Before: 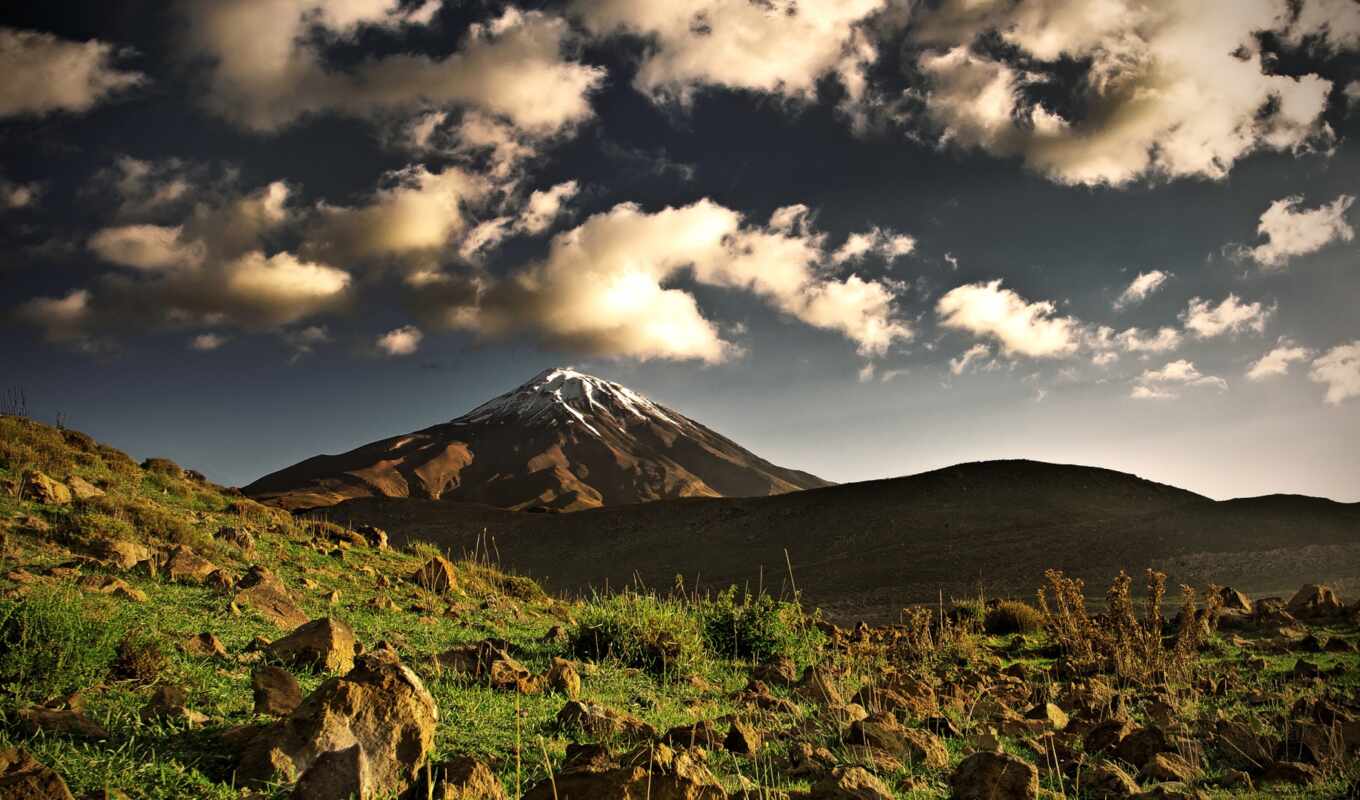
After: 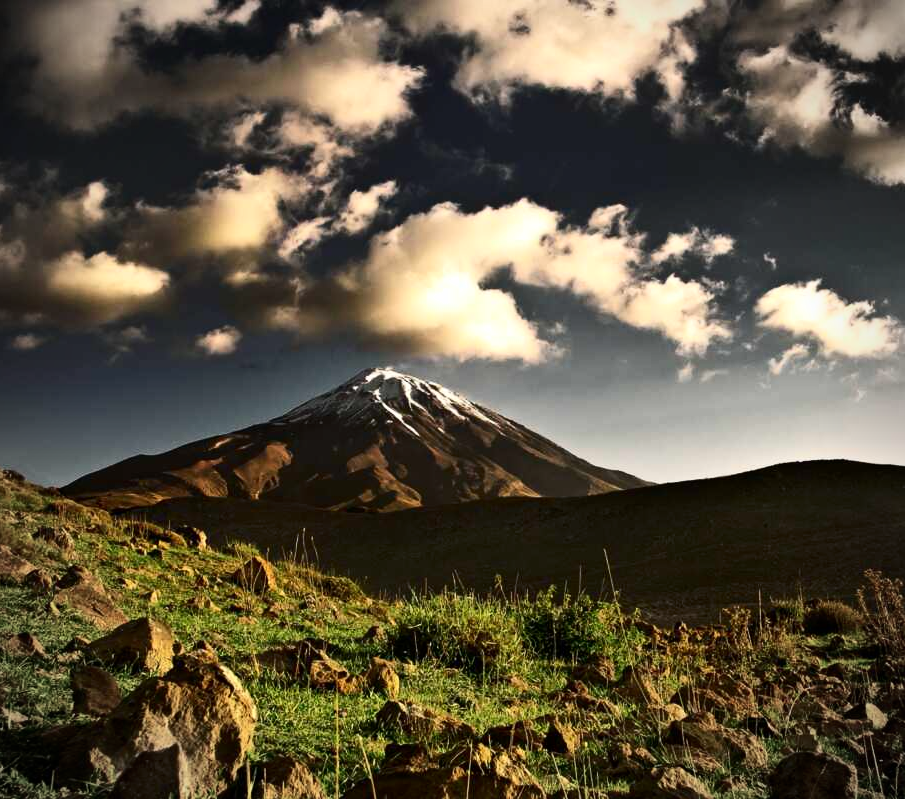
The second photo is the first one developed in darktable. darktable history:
crop and rotate: left 13.345%, right 20.063%
vignetting: unbound false
levels: mode automatic, levels [0.031, 0.5, 0.969]
contrast brightness saturation: contrast 0.216
